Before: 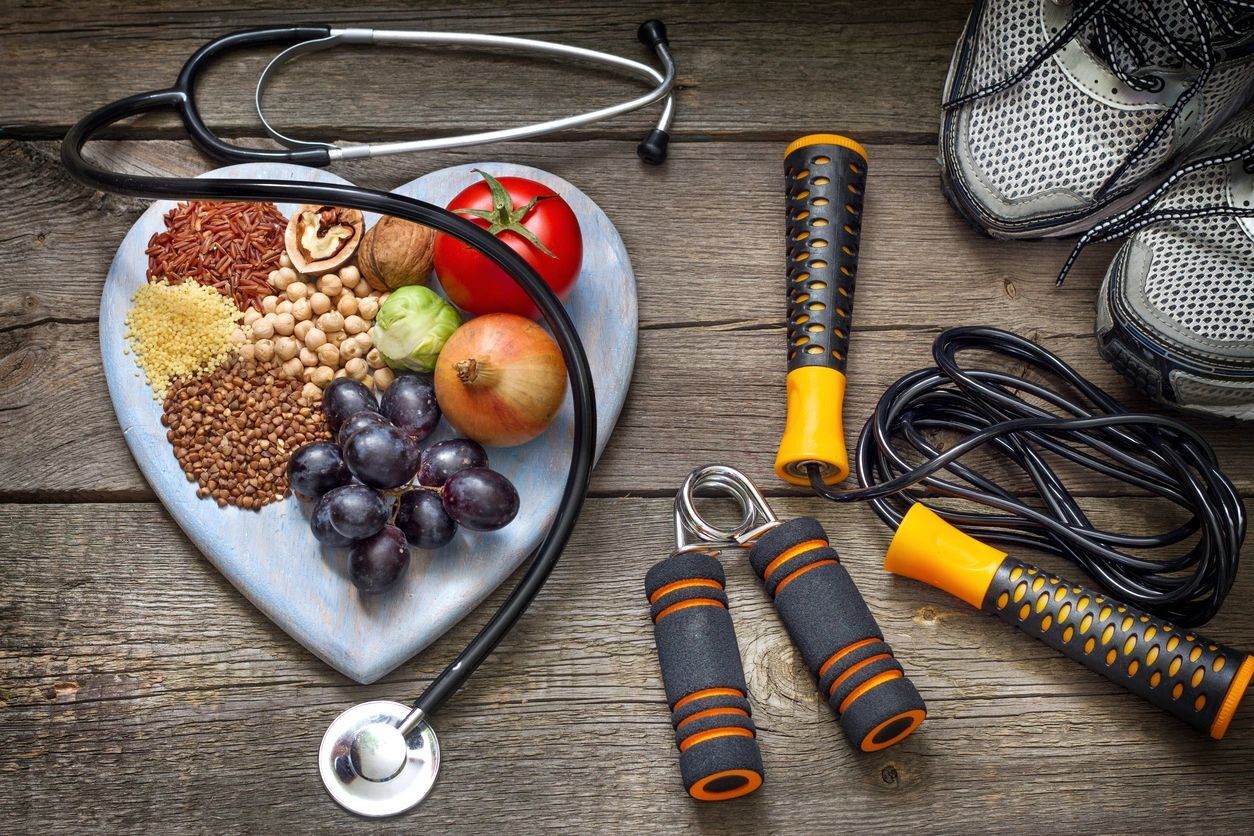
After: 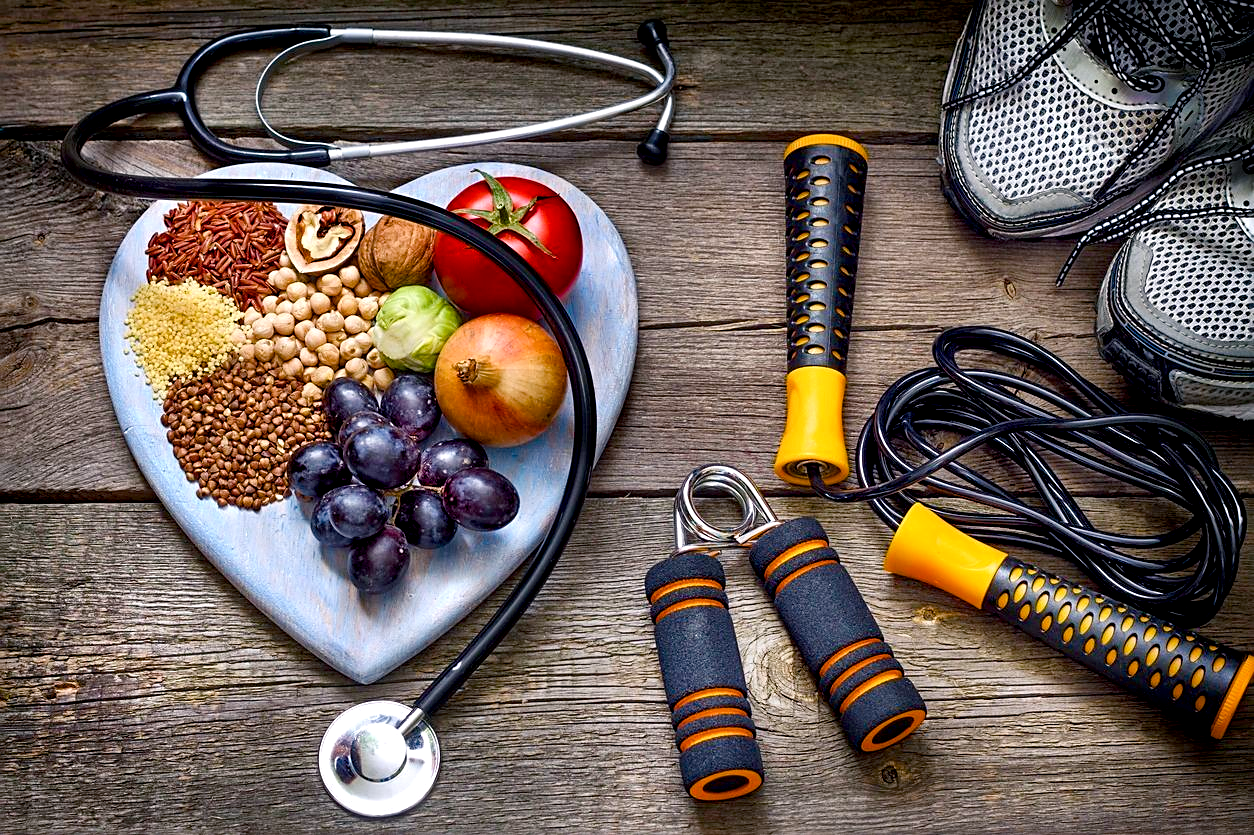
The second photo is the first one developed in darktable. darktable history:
crop: bottom 0.071%
local contrast: mode bilateral grid, contrast 25, coarseness 60, detail 151%, midtone range 0.2
color balance rgb: shadows lift › chroma 1%, shadows lift › hue 240.84°, highlights gain › chroma 2%, highlights gain › hue 73.2°, global offset › luminance -0.5%, perceptual saturation grading › global saturation 20%, perceptual saturation grading › highlights -25%, perceptual saturation grading › shadows 50%, global vibrance 25.26%
sharpen: on, module defaults
color calibration: illuminant as shot in camera, x 0.358, y 0.373, temperature 4628.91 K
